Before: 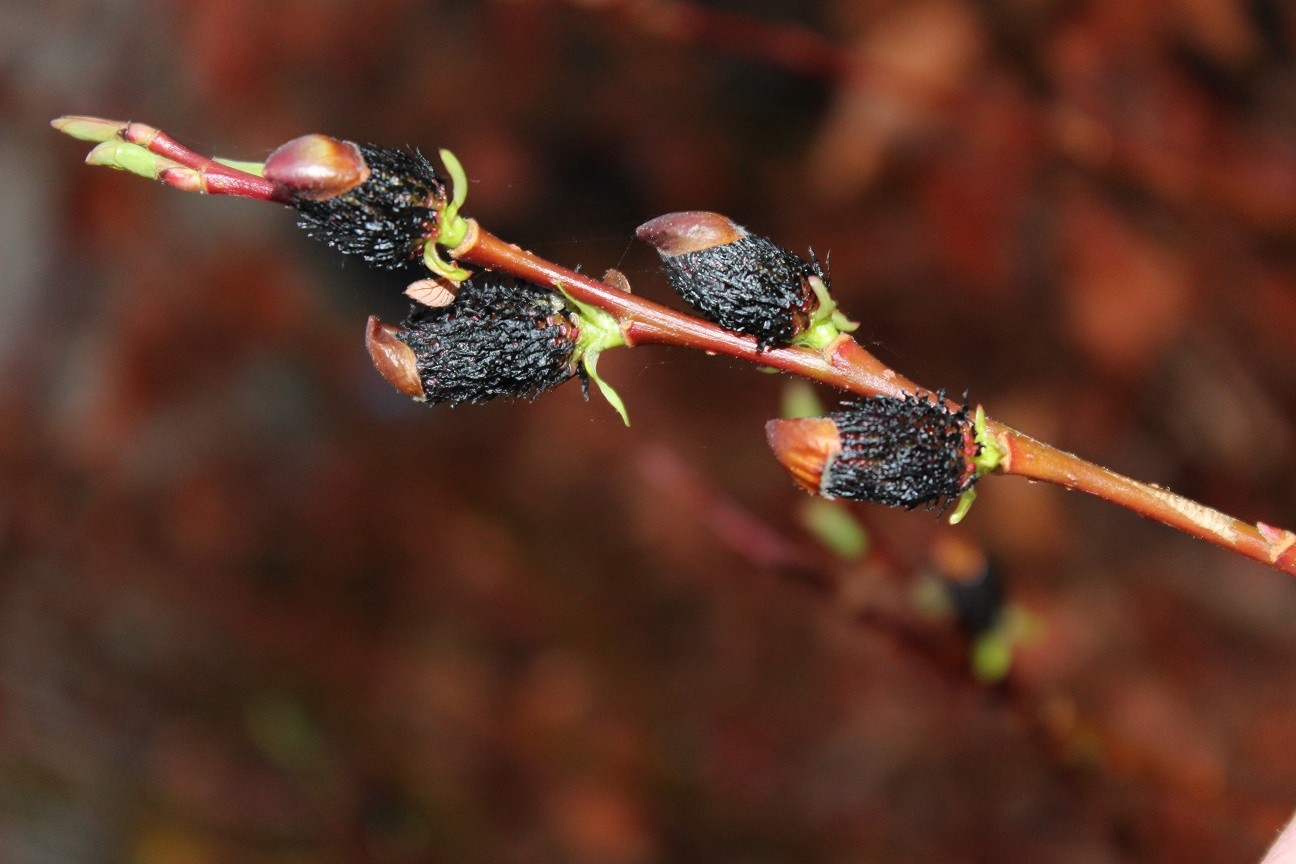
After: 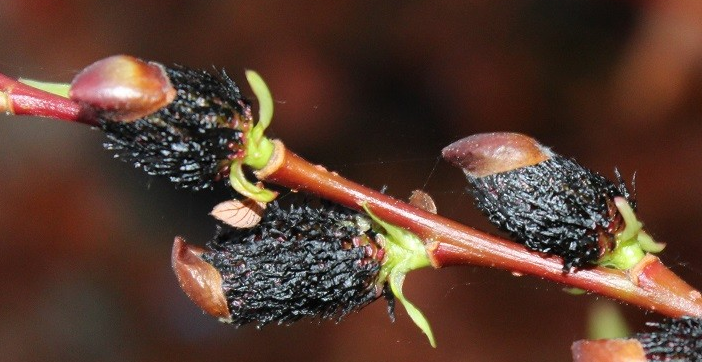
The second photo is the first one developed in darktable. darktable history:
crop: left 15.046%, top 9.18%, right 30.78%, bottom 48.915%
